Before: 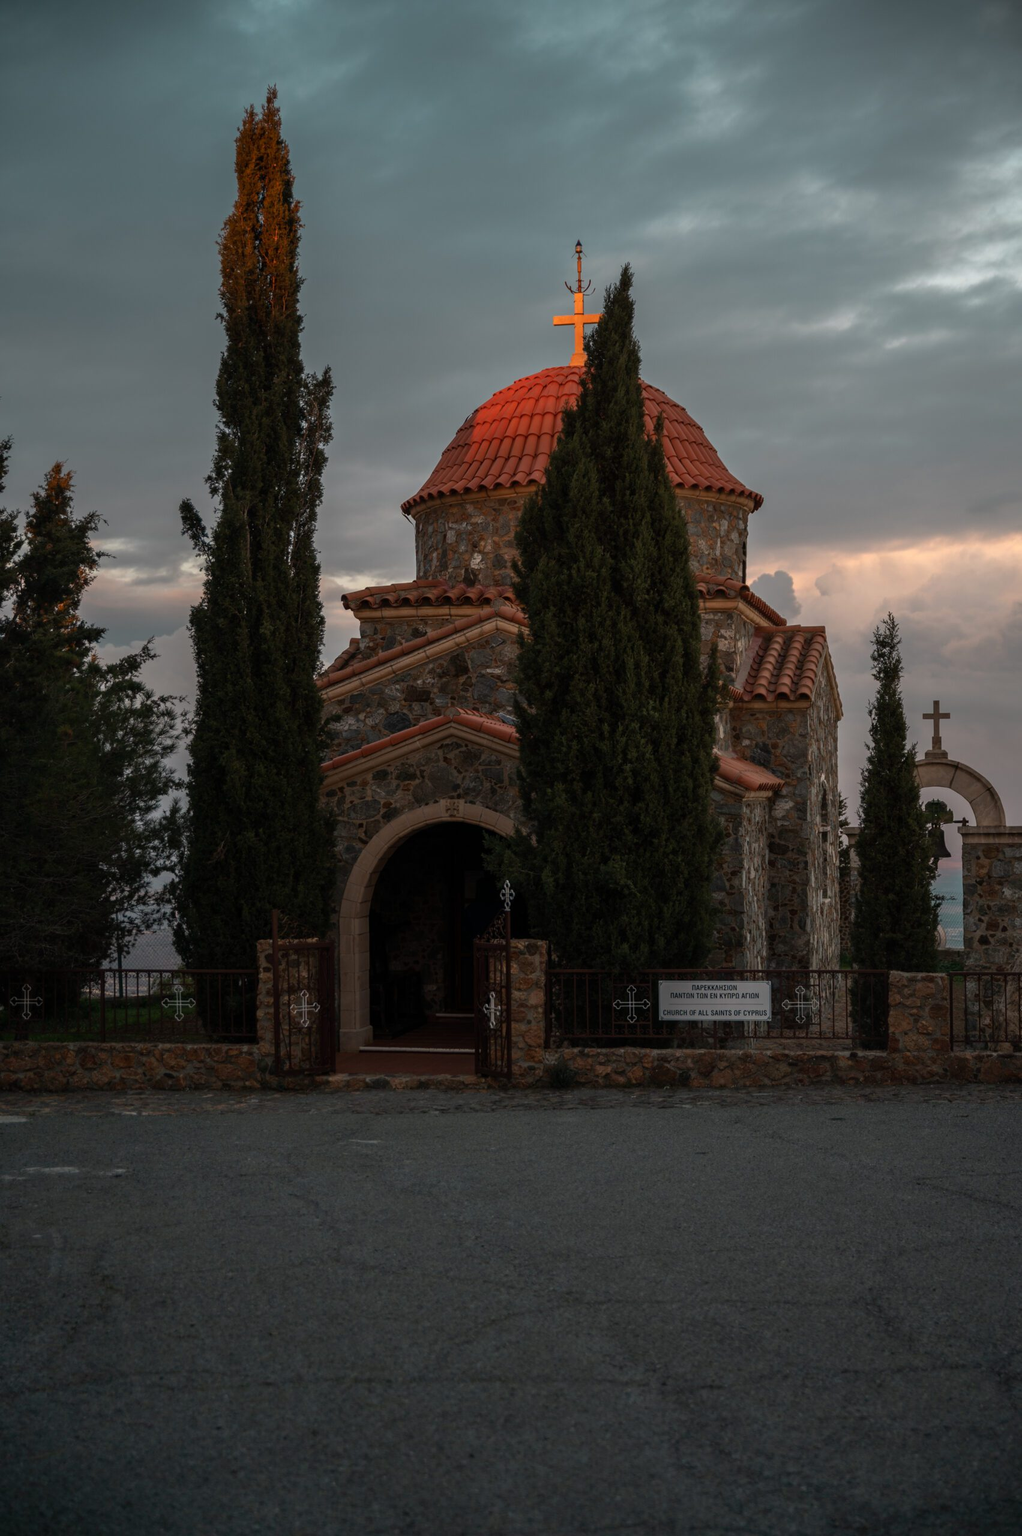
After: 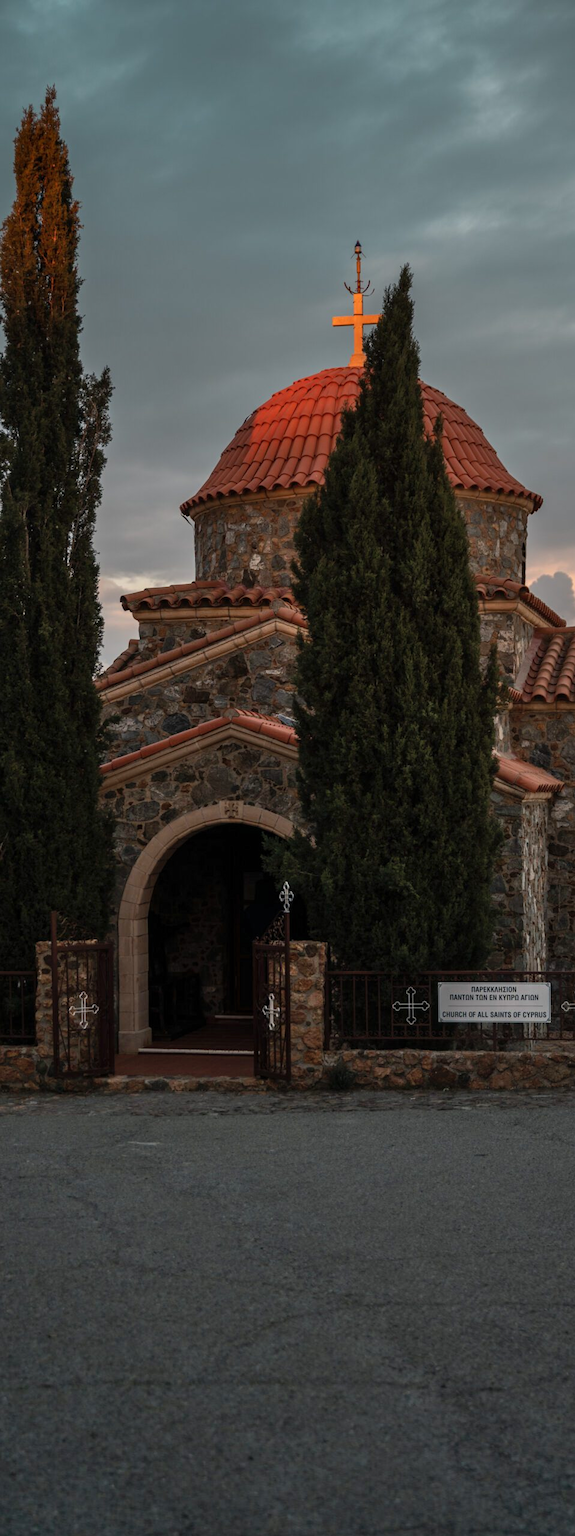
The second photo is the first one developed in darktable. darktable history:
shadows and highlights: radius 108.52, shadows 40.68, highlights -72.88, low approximation 0.01, soften with gaussian
exposure: compensate highlight preservation false
crop: left 21.674%, right 22.086%
